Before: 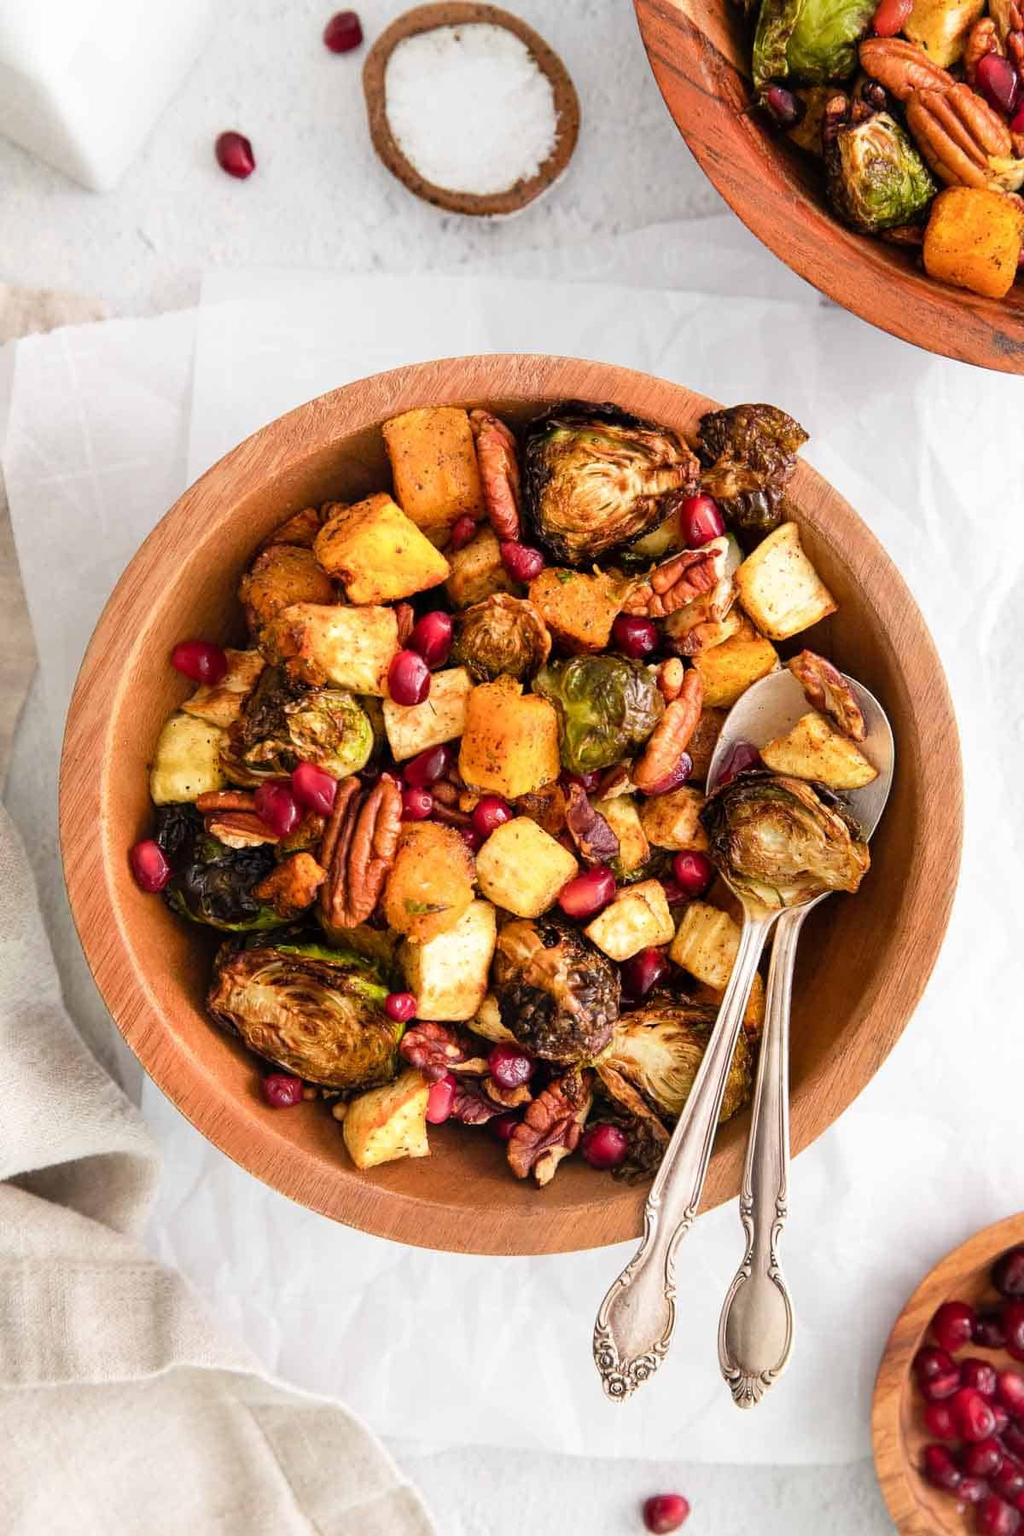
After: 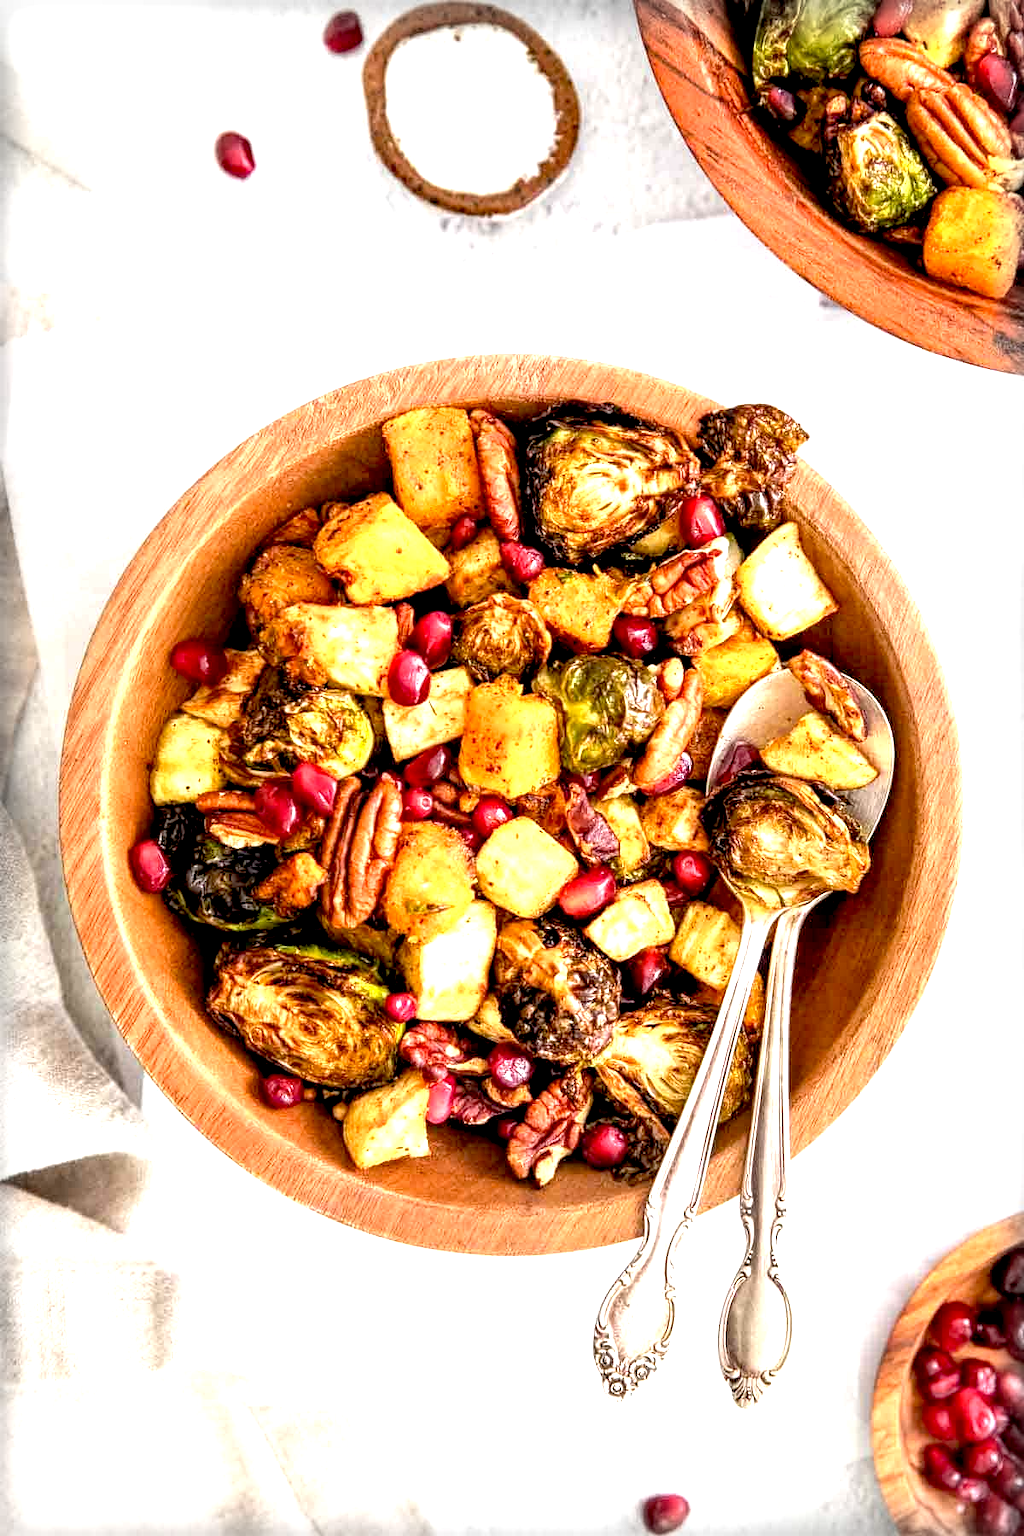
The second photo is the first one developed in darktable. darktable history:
local contrast: detail 150%
exposure: black level correction 0.01, exposure 1 EV, compensate exposure bias true, compensate highlight preservation false
vignetting: fall-off start 93.52%, fall-off radius 6.02%, automatic ratio true, width/height ratio 1.33, shape 0.04
